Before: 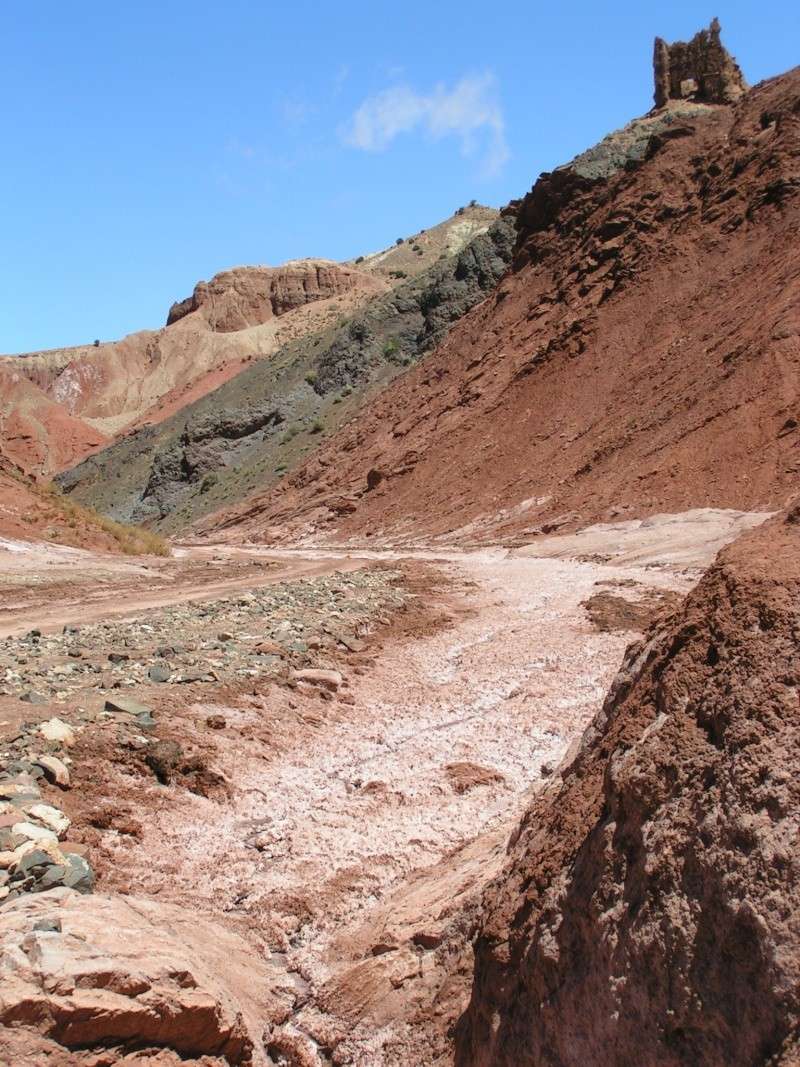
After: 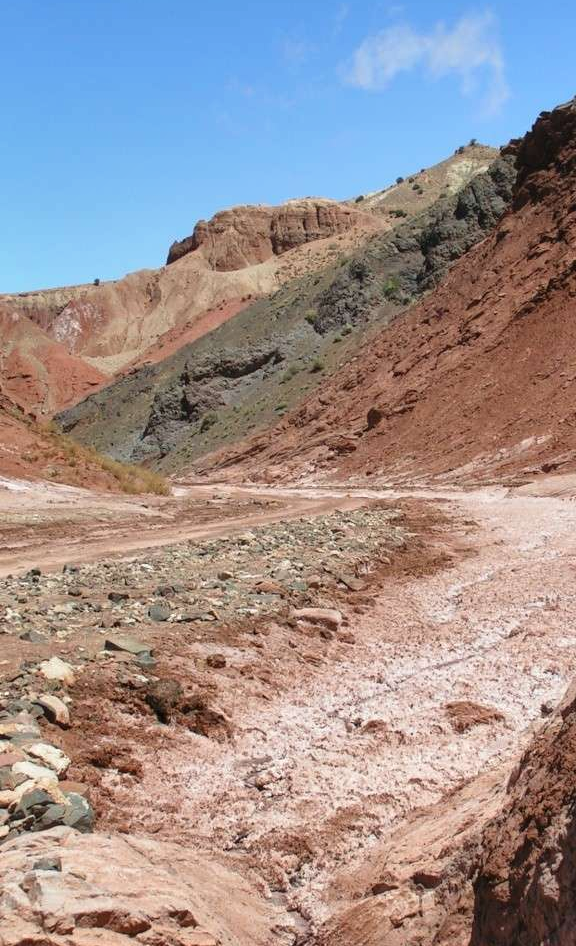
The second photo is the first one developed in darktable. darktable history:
crop: top 5.758%, right 27.882%, bottom 5.504%
shadows and highlights: soften with gaussian
